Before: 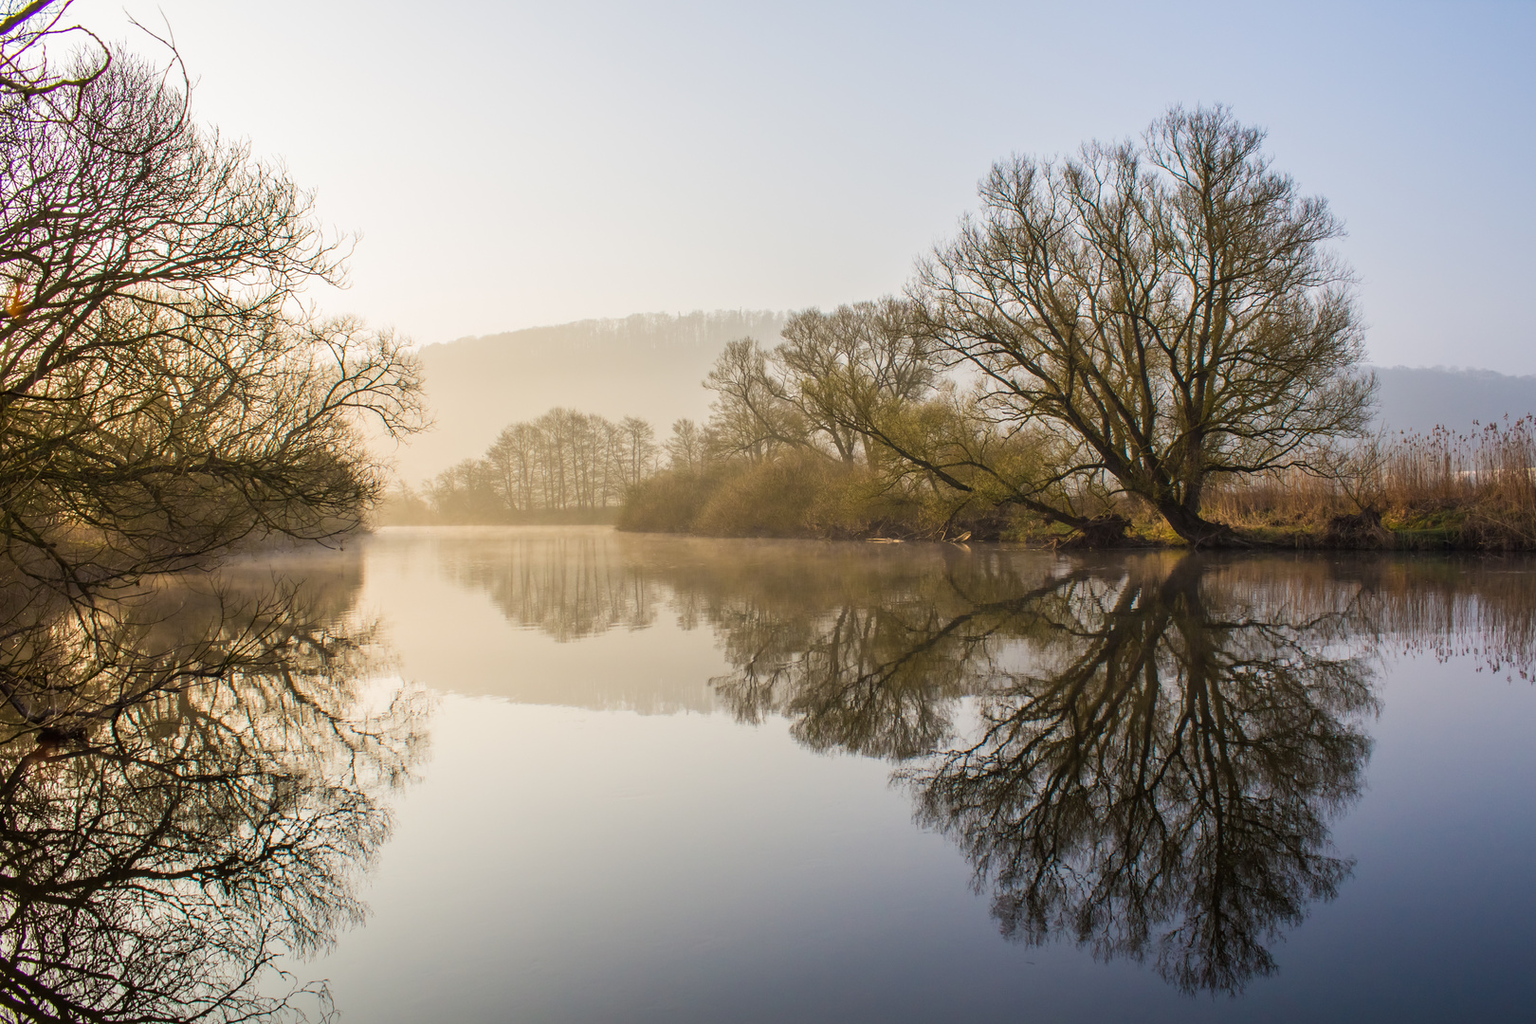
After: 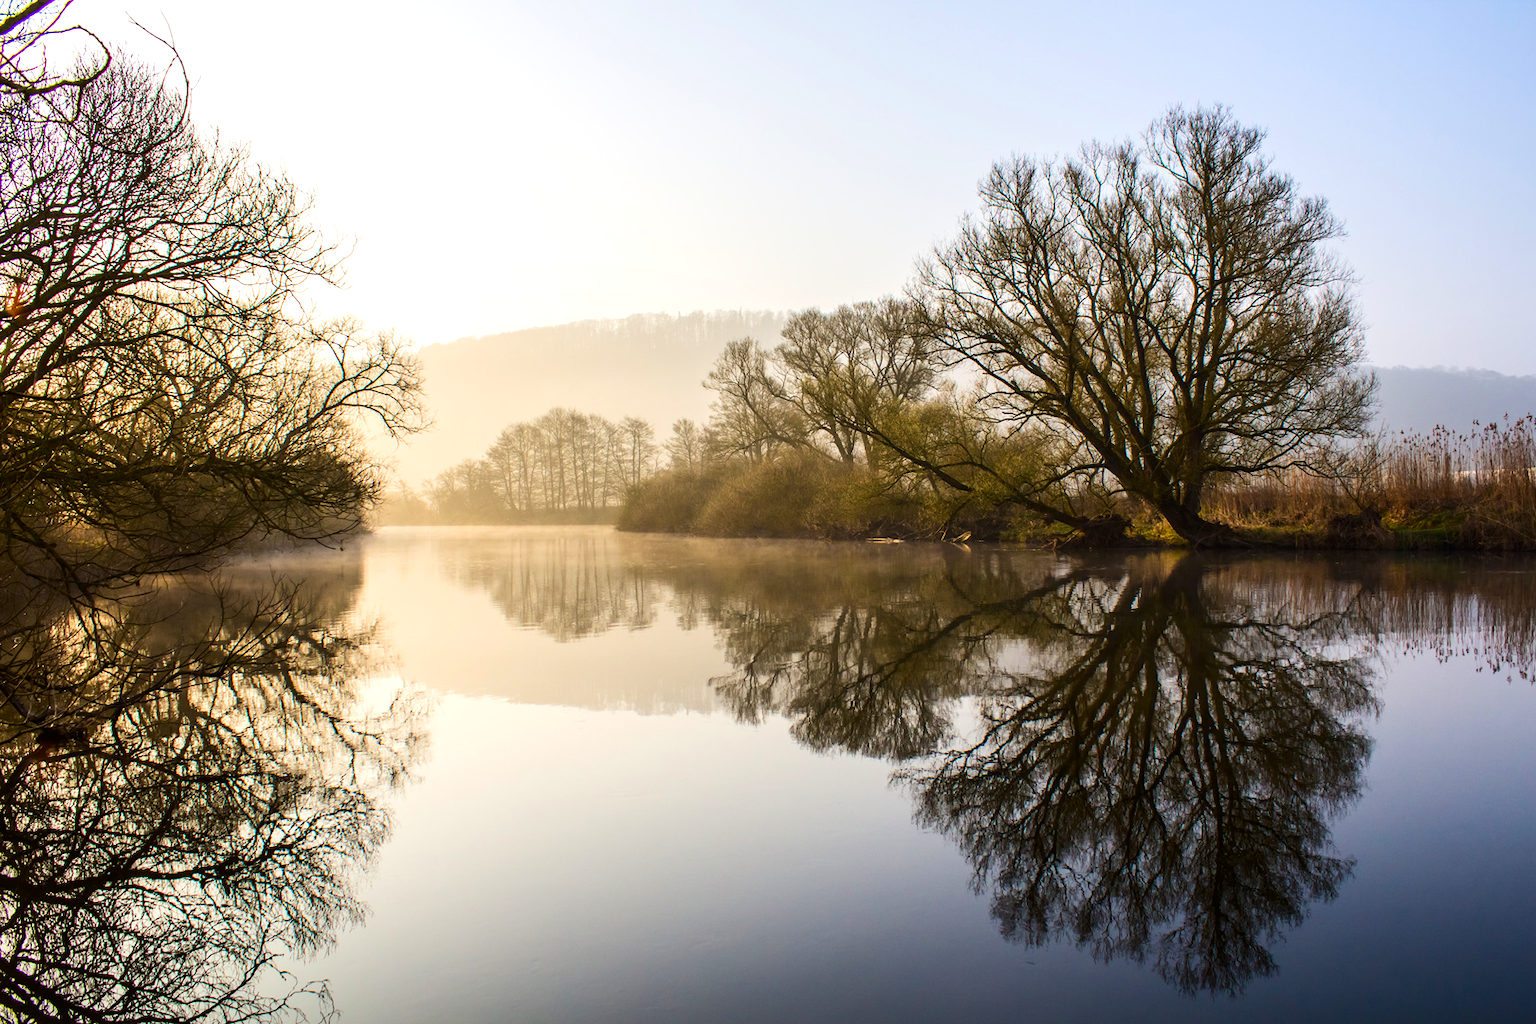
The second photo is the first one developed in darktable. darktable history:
contrast brightness saturation: contrast 0.128, brightness -0.054, saturation 0.162
tone equalizer: -8 EV -0.383 EV, -7 EV -0.373 EV, -6 EV -0.359 EV, -5 EV -0.231 EV, -3 EV 0.2 EV, -2 EV 0.352 EV, -1 EV 0.364 EV, +0 EV 0.433 EV, edges refinement/feathering 500, mask exposure compensation -1.57 EV, preserve details no
